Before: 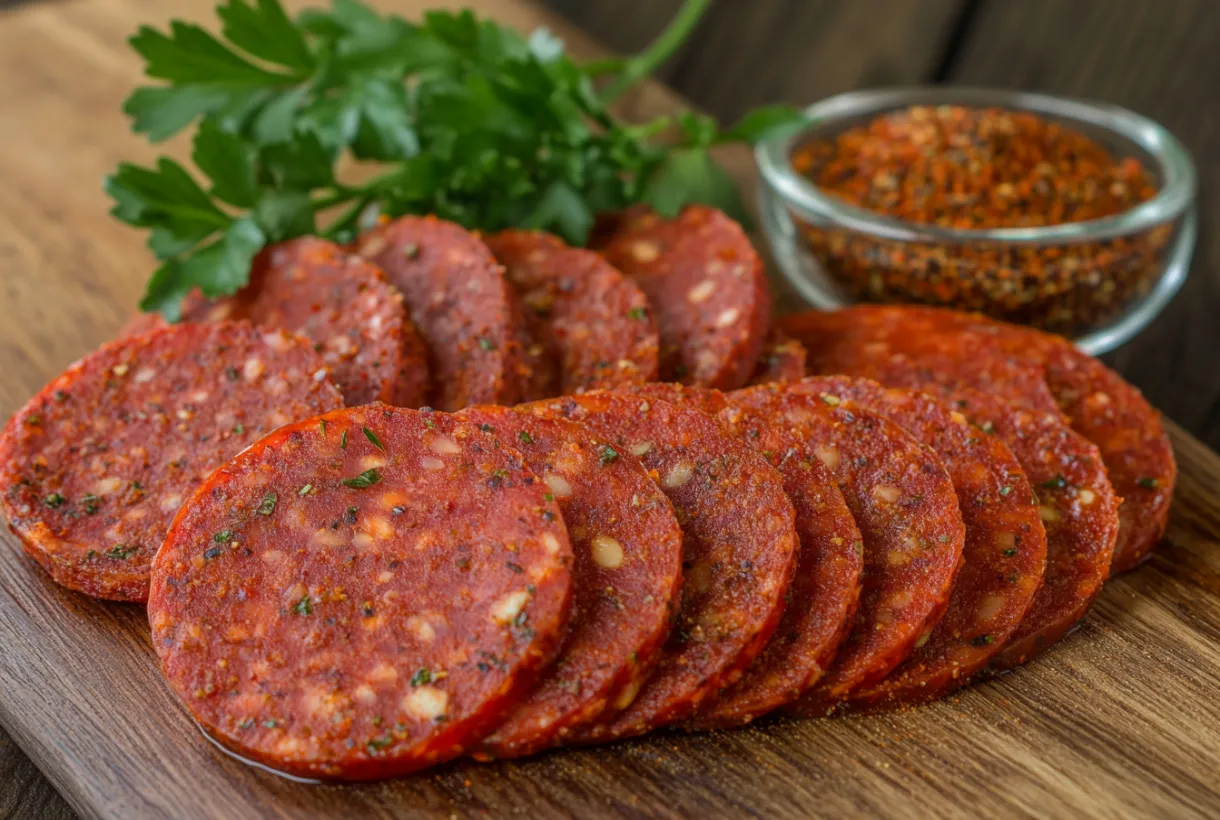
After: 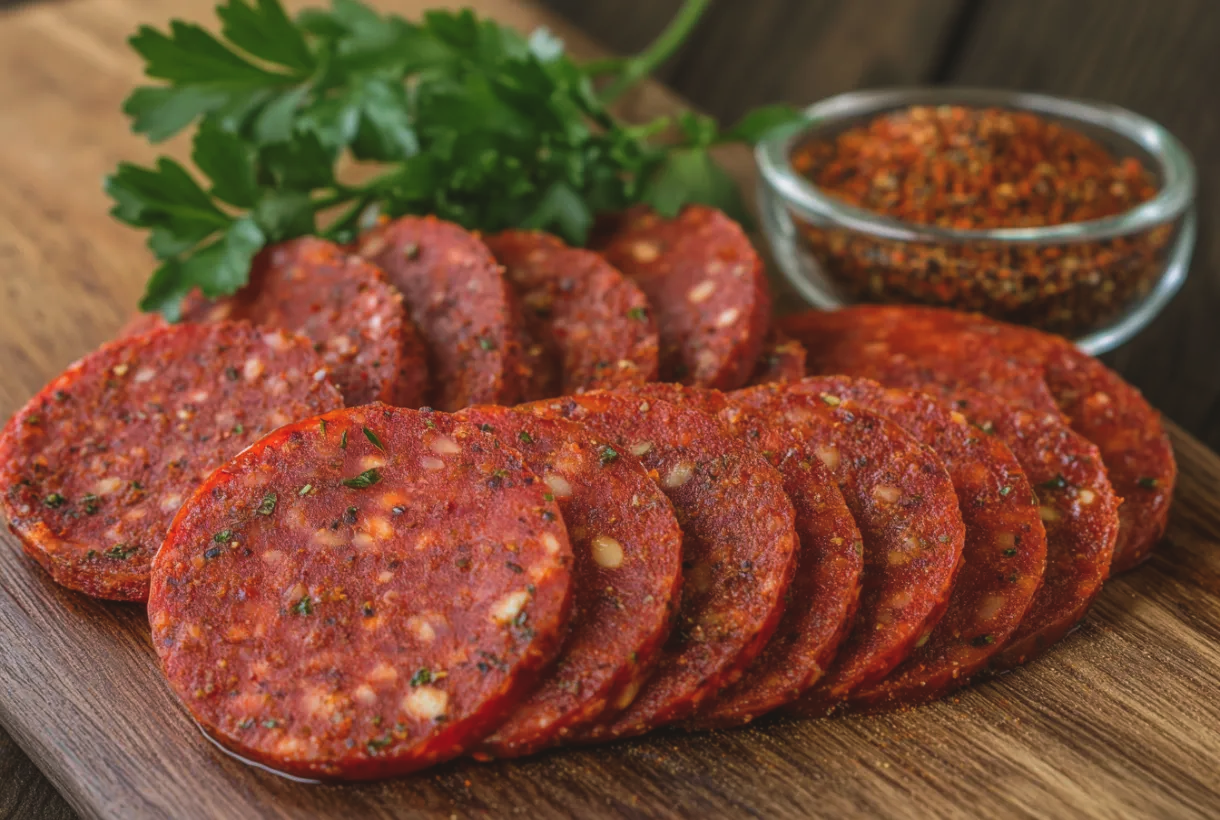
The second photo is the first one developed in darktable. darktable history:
tone curve: curves: ch0 [(0, 0) (0.003, 0.01) (0.011, 0.015) (0.025, 0.023) (0.044, 0.037) (0.069, 0.055) (0.1, 0.08) (0.136, 0.114) (0.177, 0.155) (0.224, 0.201) (0.277, 0.254) (0.335, 0.319) (0.399, 0.387) (0.468, 0.459) (0.543, 0.544) (0.623, 0.634) (0.709, 0.731) (0.801, 0.827) (0.898, 0.921) (1, 1)], preserve colors none
exposure: black level correction -0.014, exposure -0.188 EV, compensate exposure bias true, compensate highlight preservation false
color correction: highlights a* 2.99, highlights b* -1.36, shadows a* -0.119, shadows b* 2.52, saturation 0.979
local contrast: highlights 62%, shadows 105%, detail 107%, midtone range 0.531
